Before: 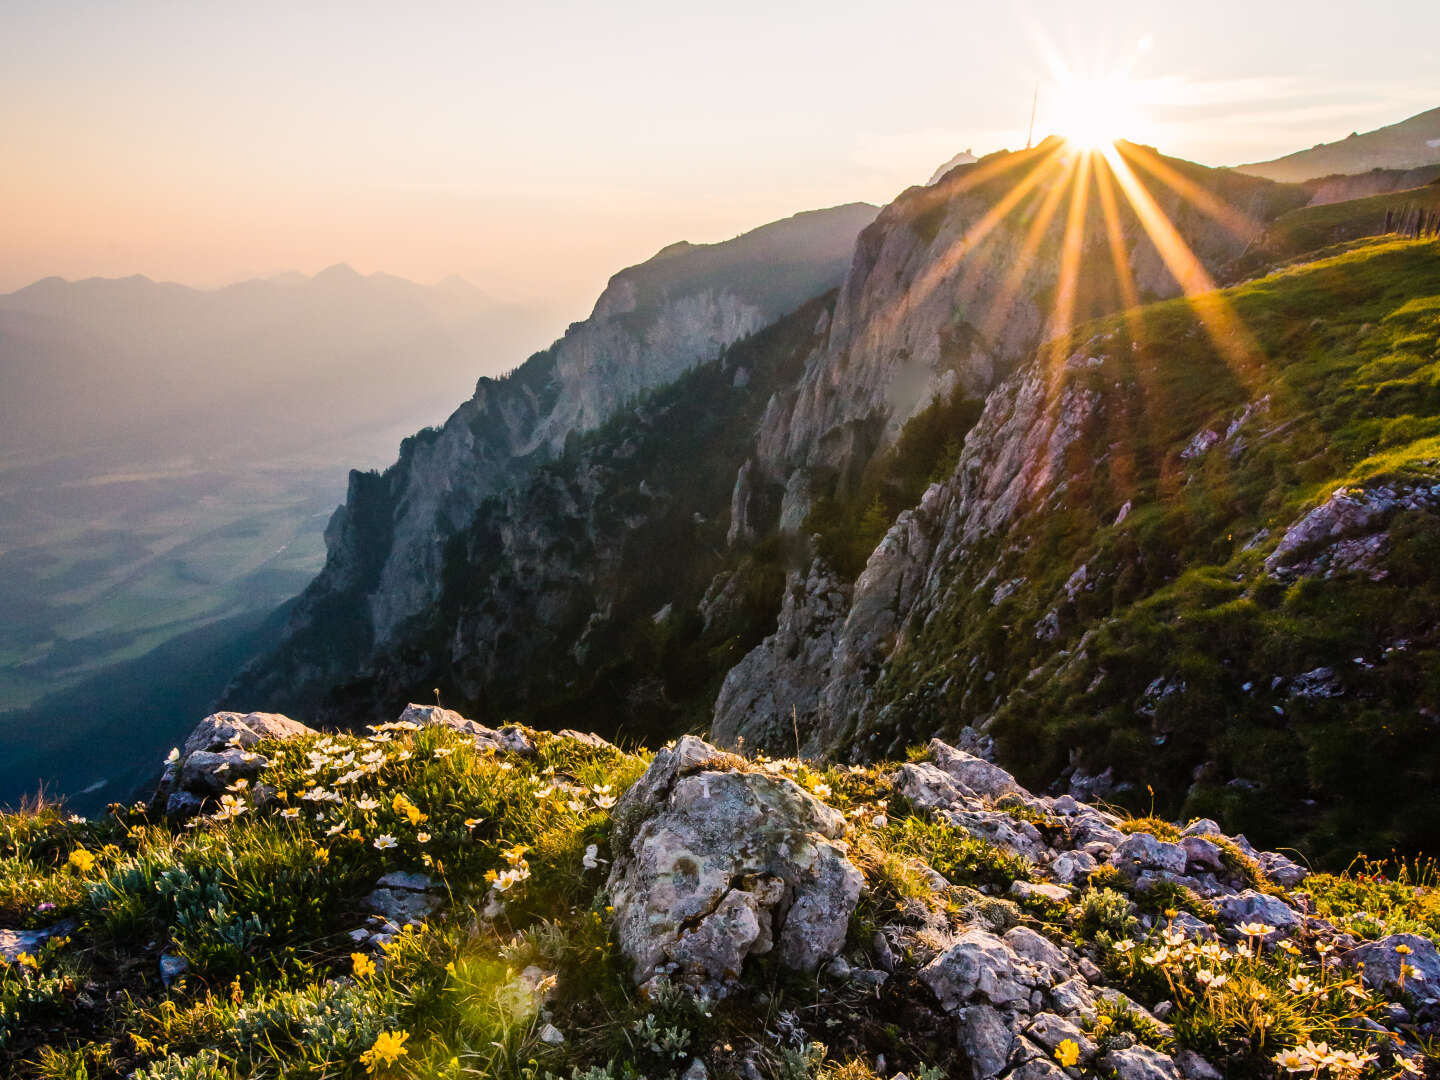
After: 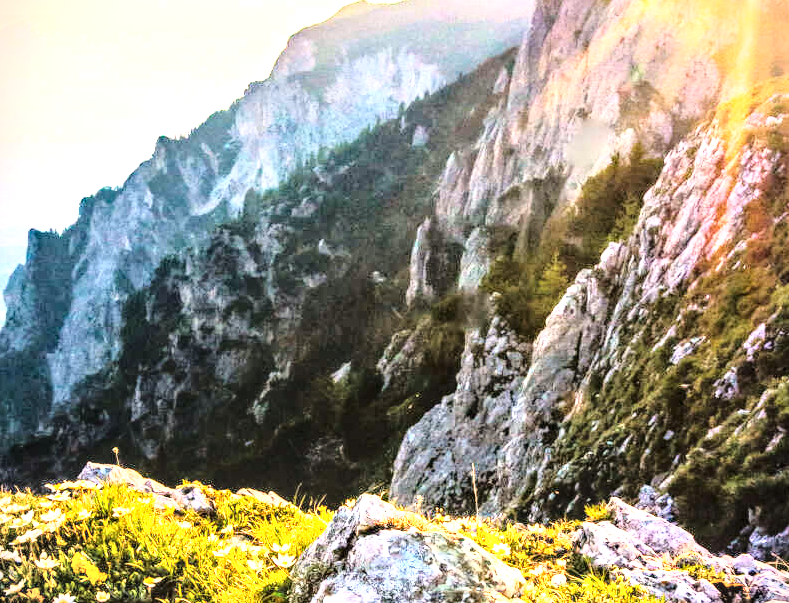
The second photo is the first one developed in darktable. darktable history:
crop and rotate: left 22.294%, top 22.485%, right 22.905%, bottom 21.674%
base curve: curves: ch0 [(0, 0) (0.028, 0.03) (0.121, 0.232) (0.46, 0.748) (0.859, 0.968) (1, 1)]
local contrast: detail 142%
exposure: black level correction -0.002, exposure 1.354 EV, compensate highlight preservation false
haze removal: adaptive false
vignetting: fall-off start 99.89%
tone equalizer: -8 EV -0.411 EV, -7 EV -0.391 EV, -6 EV -0.341 EV, -5 EV -0.213 EV, -3 EV 0.222 EV, -2 EV 0.348 EV, -1 EV 0.383 EV, +0 EV 0.404 EV
